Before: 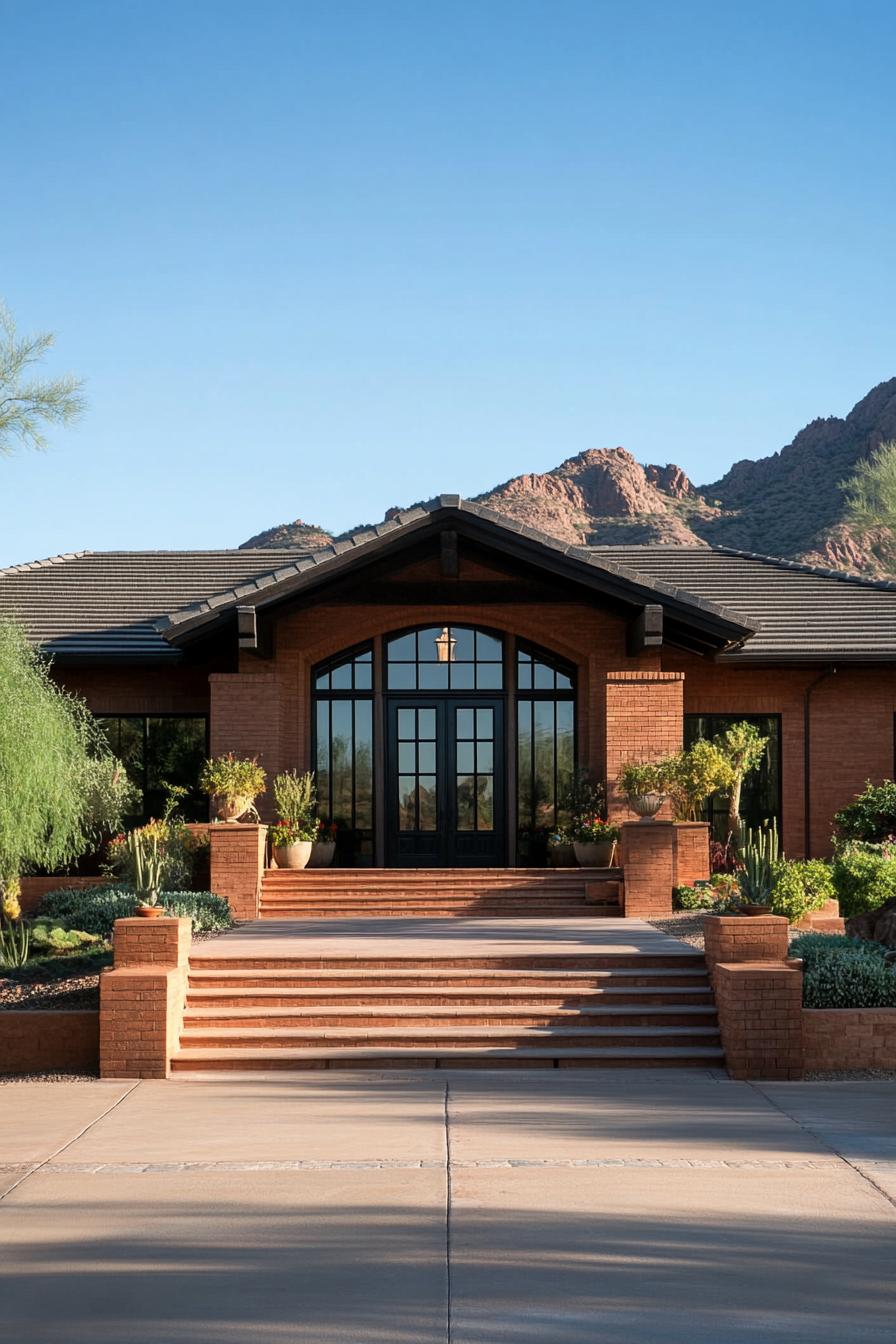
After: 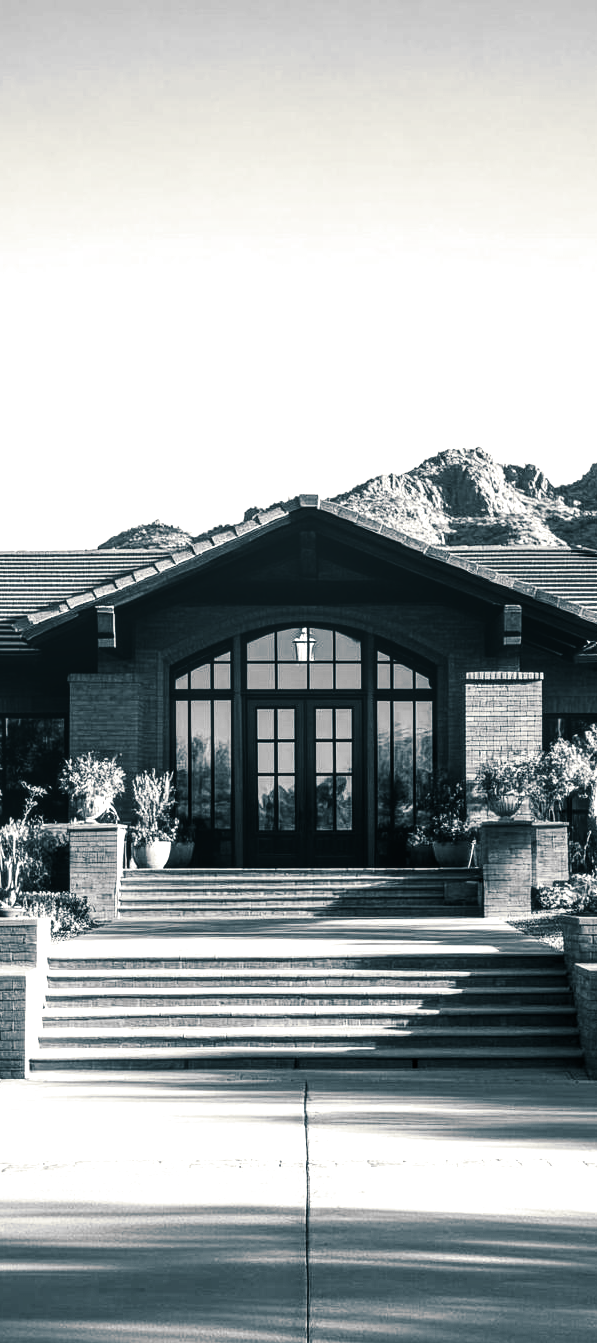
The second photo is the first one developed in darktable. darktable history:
color balance rgb: linear chroma grading › global chroma 15%, perceptual saturation grading › global saturation 30%
monochrome: on, module defaults
contrast brightness saturation: contrast 0.22, brightness -0.19, saturation 0.24
split-toning: shadows › hue 205.2°, shadows › saturation 0.43, highlights › hue 54°, highlights › saturation 0.54
local contrast: on, module defaults
exposure: exposure 1.061 EV, compensate highlight preservation false
crop and rotate: left 15.754%, right 17.579%
